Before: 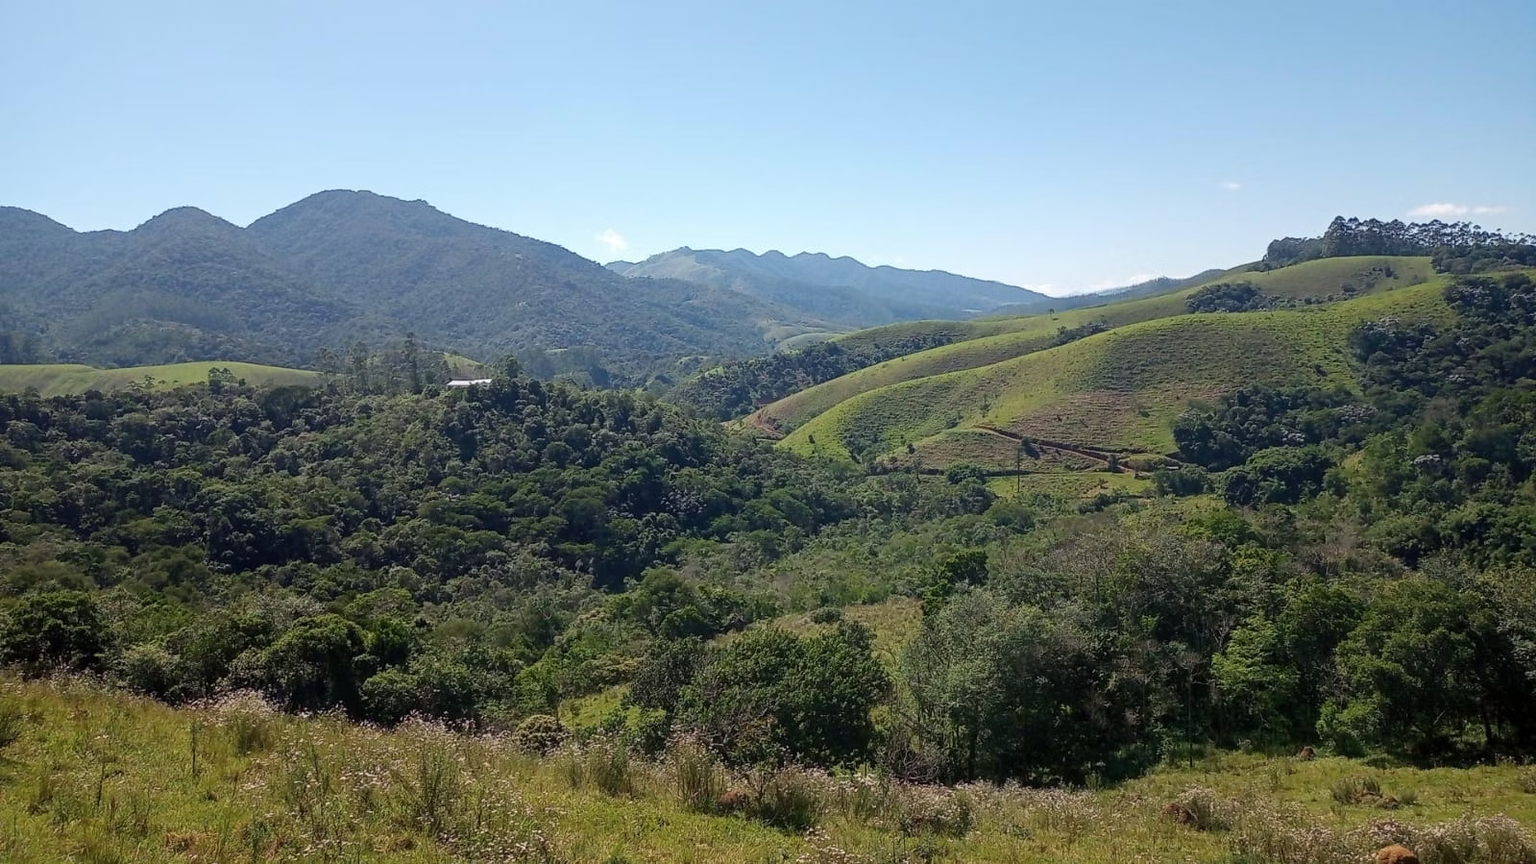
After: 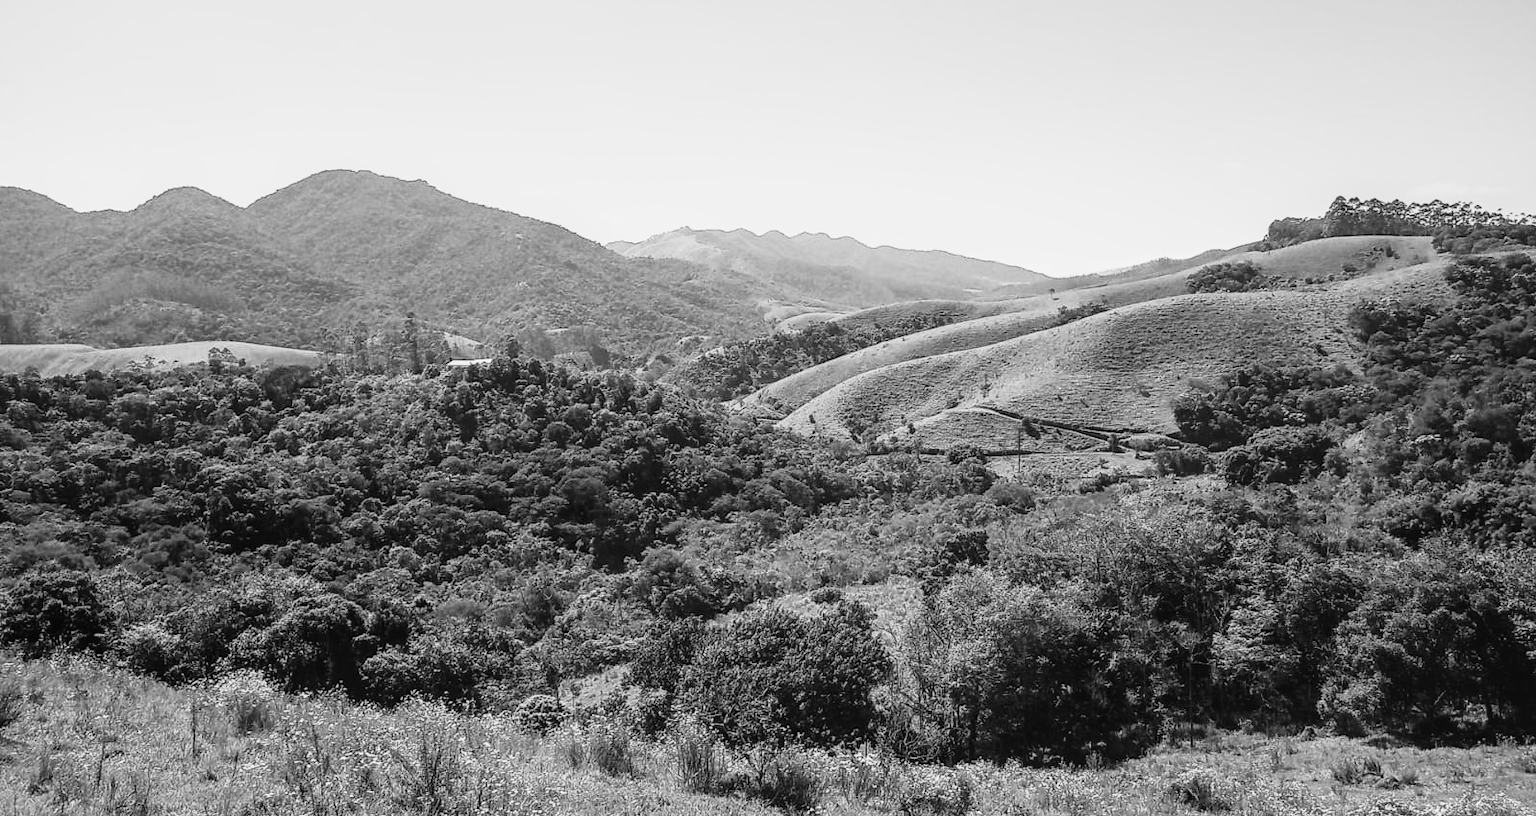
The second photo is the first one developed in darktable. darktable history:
color balance rgb: linear chroma grading › global chroma 15%, perceptual saturation grading › global saturation 30%
monochrome: a -6.99, b 35.61, size 1.4
velvia: strength 32%, mid-tones bias 0.2
base curve: curves: ch0 [(0, 0) (0.012, 0.01) (0.073, 0.168) (0.31, 0.711) (0.645, 0.957) (1, 1)], preserve colors none
color balance: lift [1.005, 0.99, 1.007, 1.01], gamma [1, 0.979, 1.011, 1.021], gain [0.923, 1.098, 1.025, 0.902], input saturation 90.45%, contrast 7.73%, output saturation 105.91%
crop and rotate: top 2.479%, bottom 3.018%
contrast brightness saturation: contrast -0.08, brightness -0.04, saturation -0.11
local contrast: detail 130%
